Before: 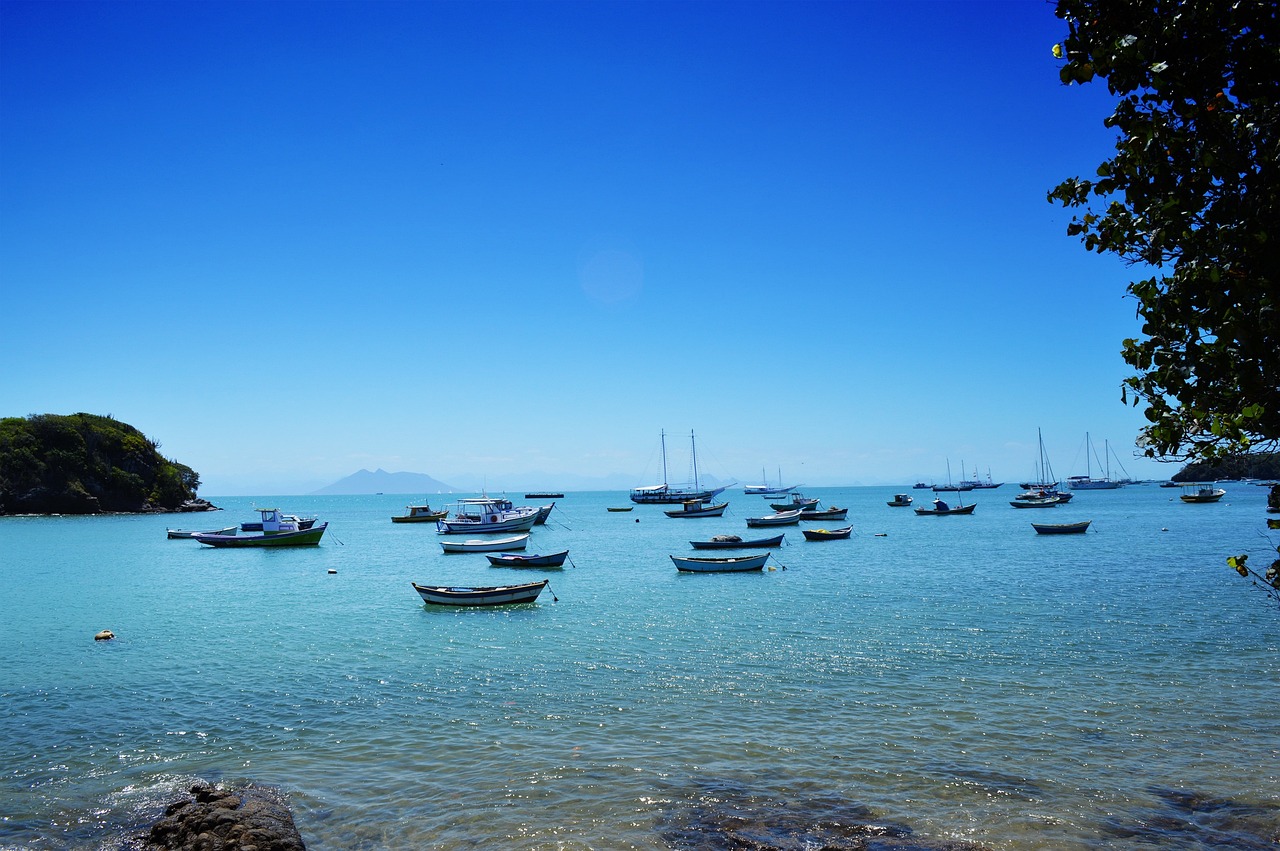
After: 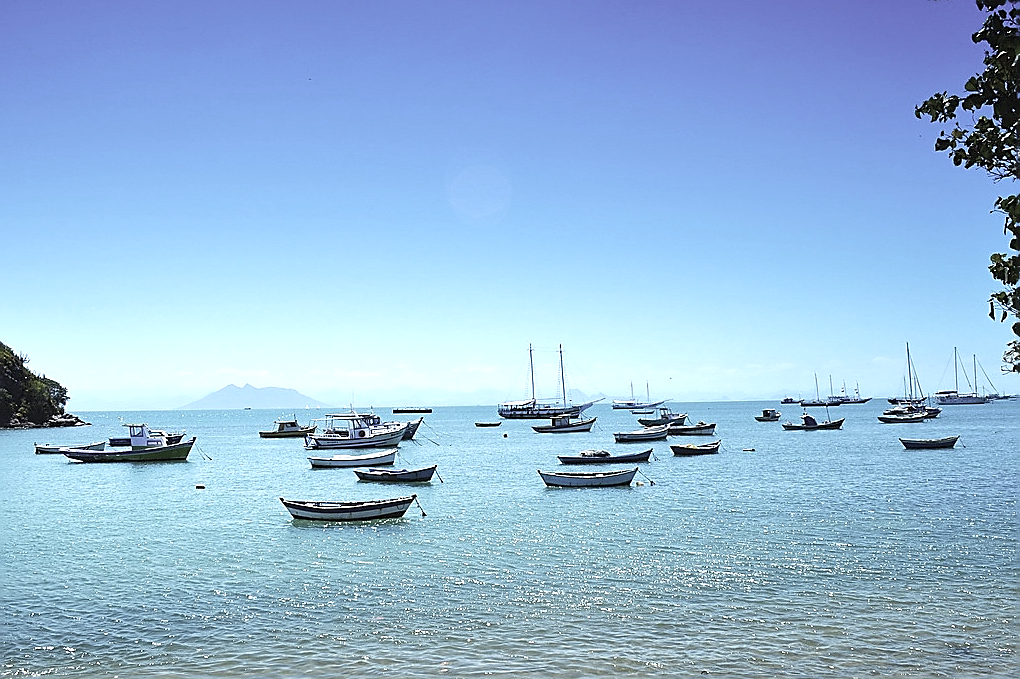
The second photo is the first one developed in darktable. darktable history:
sharpen: radius 1.408, amount 1.258, threshold 0.776
crop and rotate: left 10.318%, top 9.998%, right 9.968%, bottom 10.113%
color zones: curves: ch0 [(0, 0.487) (0.241, 0.395) (0.434, 0.373) (0.658, 0.412) (0.838, 0.487)]; ch1 [(0, 0) (0.053, 0.053) (0.211, 0.202) (0.579, 0.259) (0.781, 0.241)]
exposure: black level correction -0.002, exposure 1.112 EV, compensate highlight preservation false
